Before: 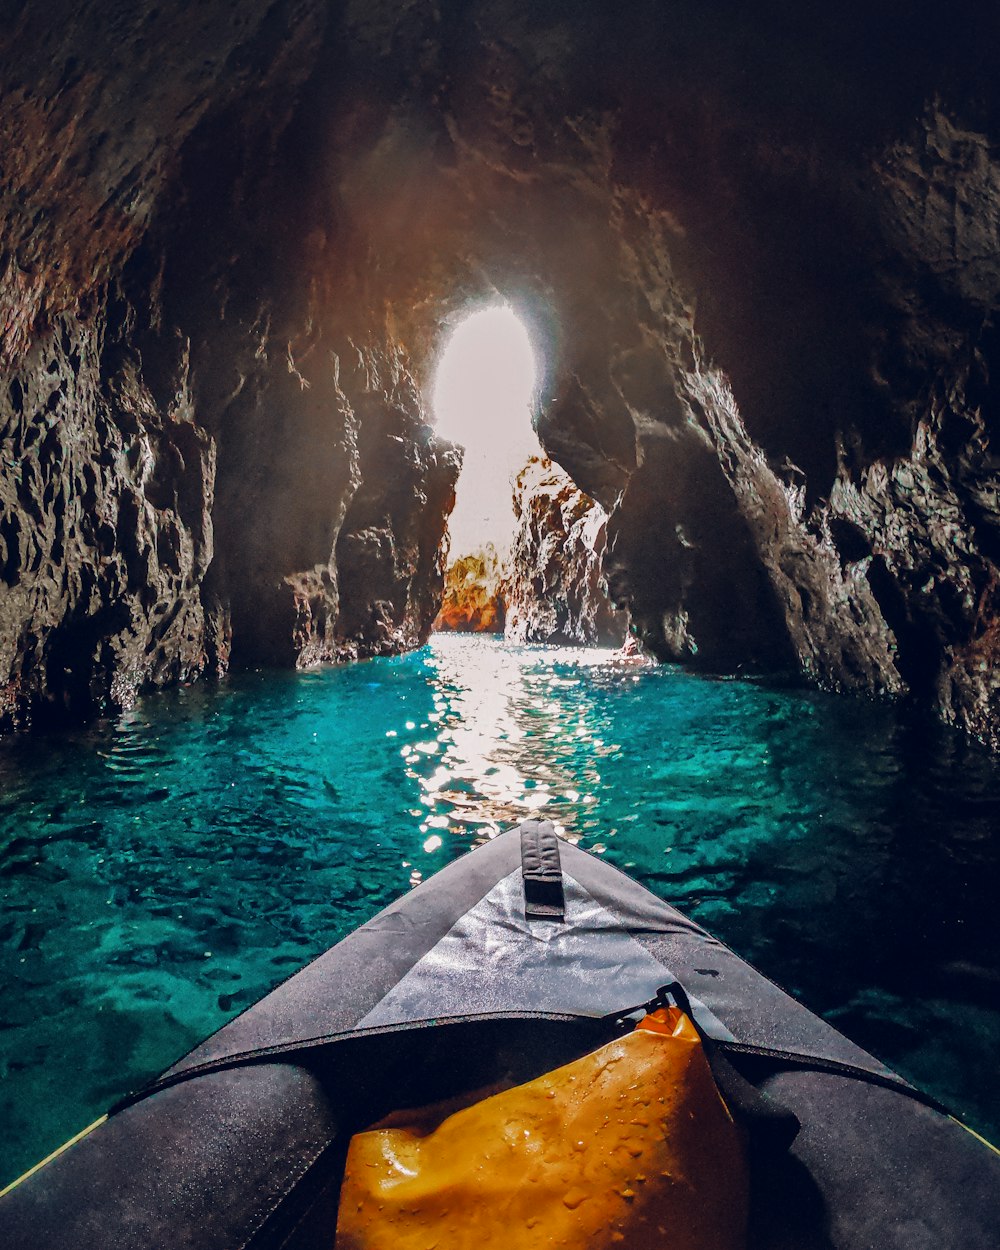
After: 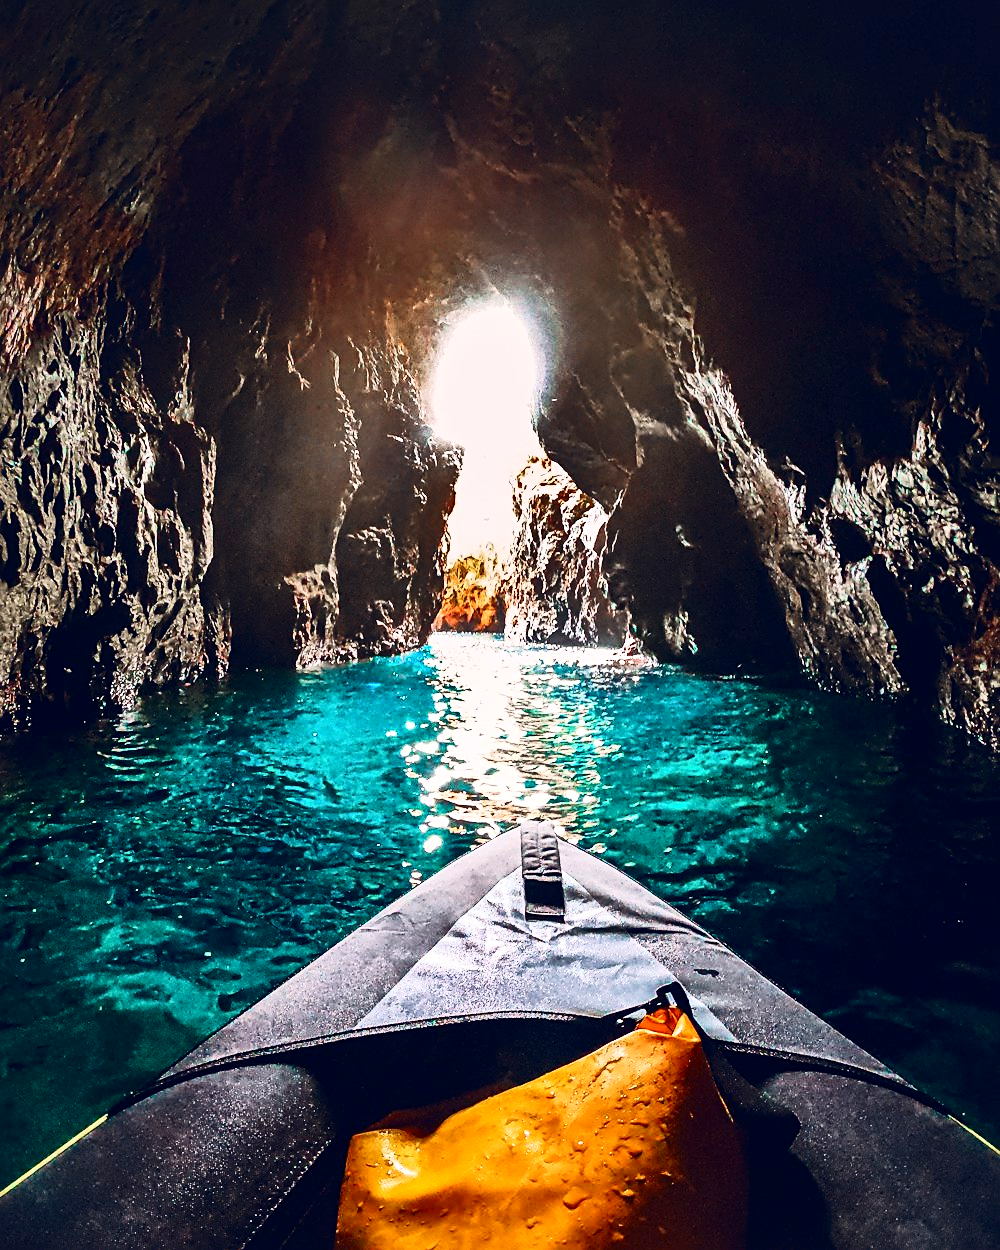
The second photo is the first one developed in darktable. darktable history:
exposure: exposure 0.297 EV, compensate exposure bias true, compensate highlight preservation false
sharpen: on, module defaults
contrast brightness saturation: contrast 0.415, brightness 0.097, saturation 0.206
